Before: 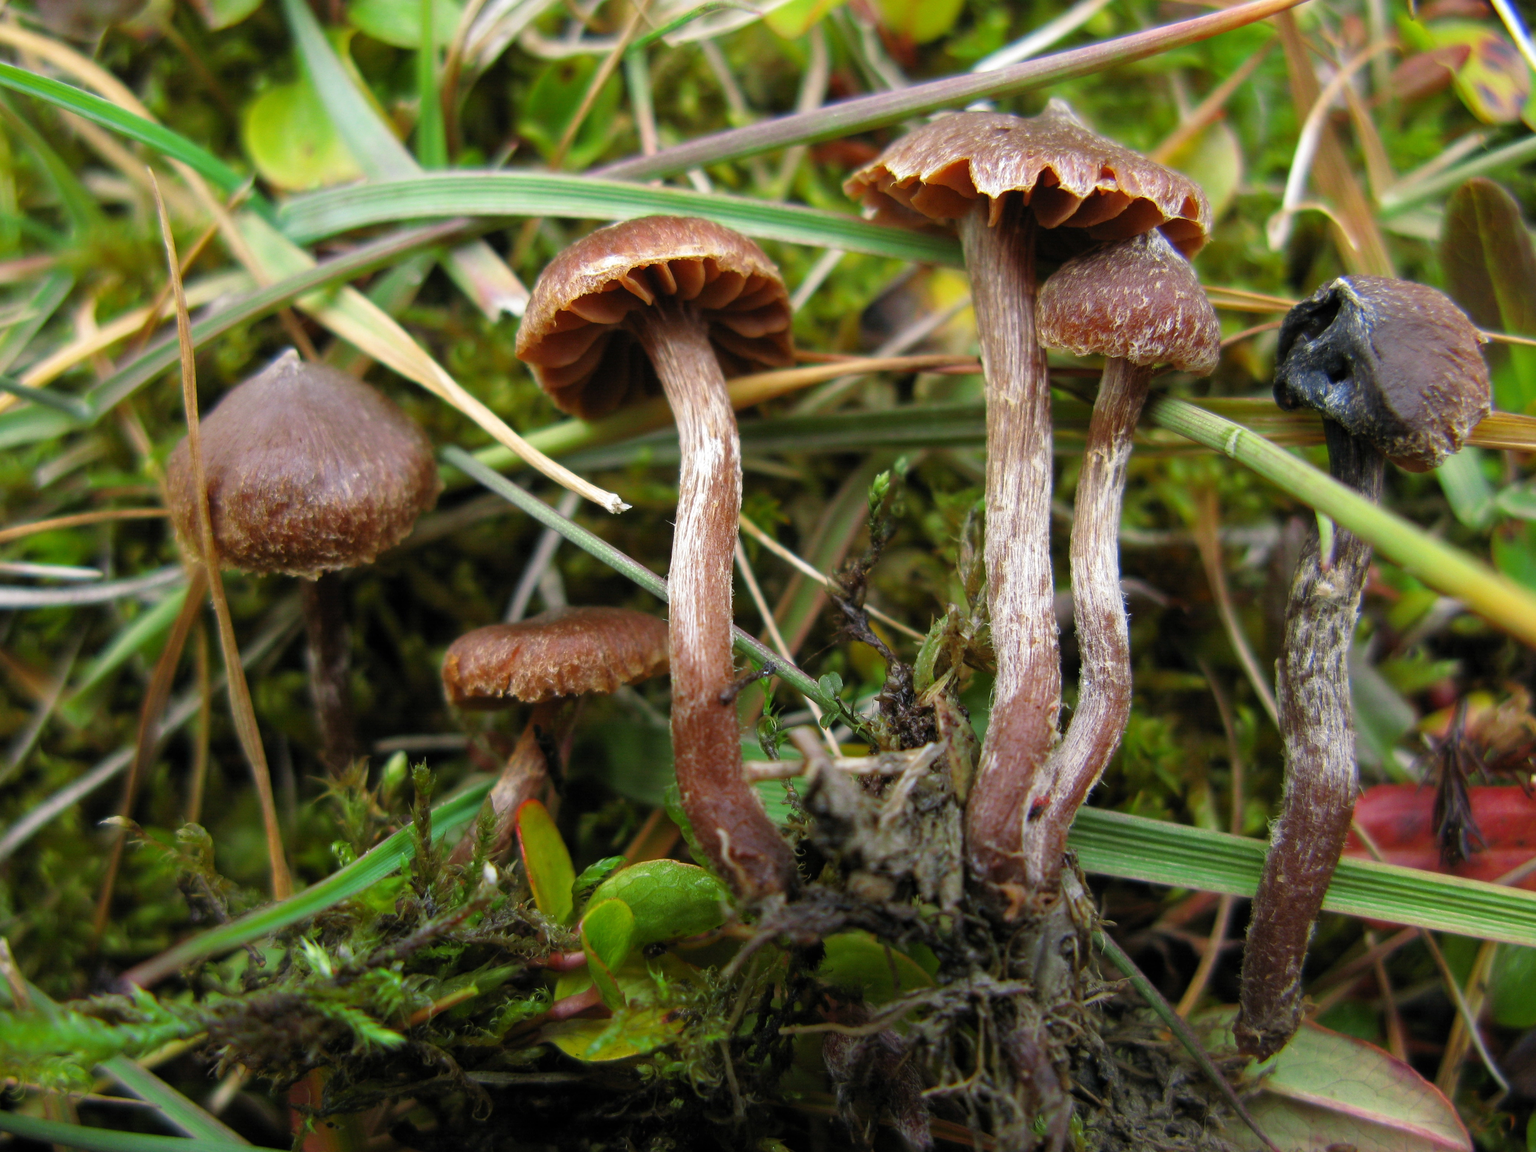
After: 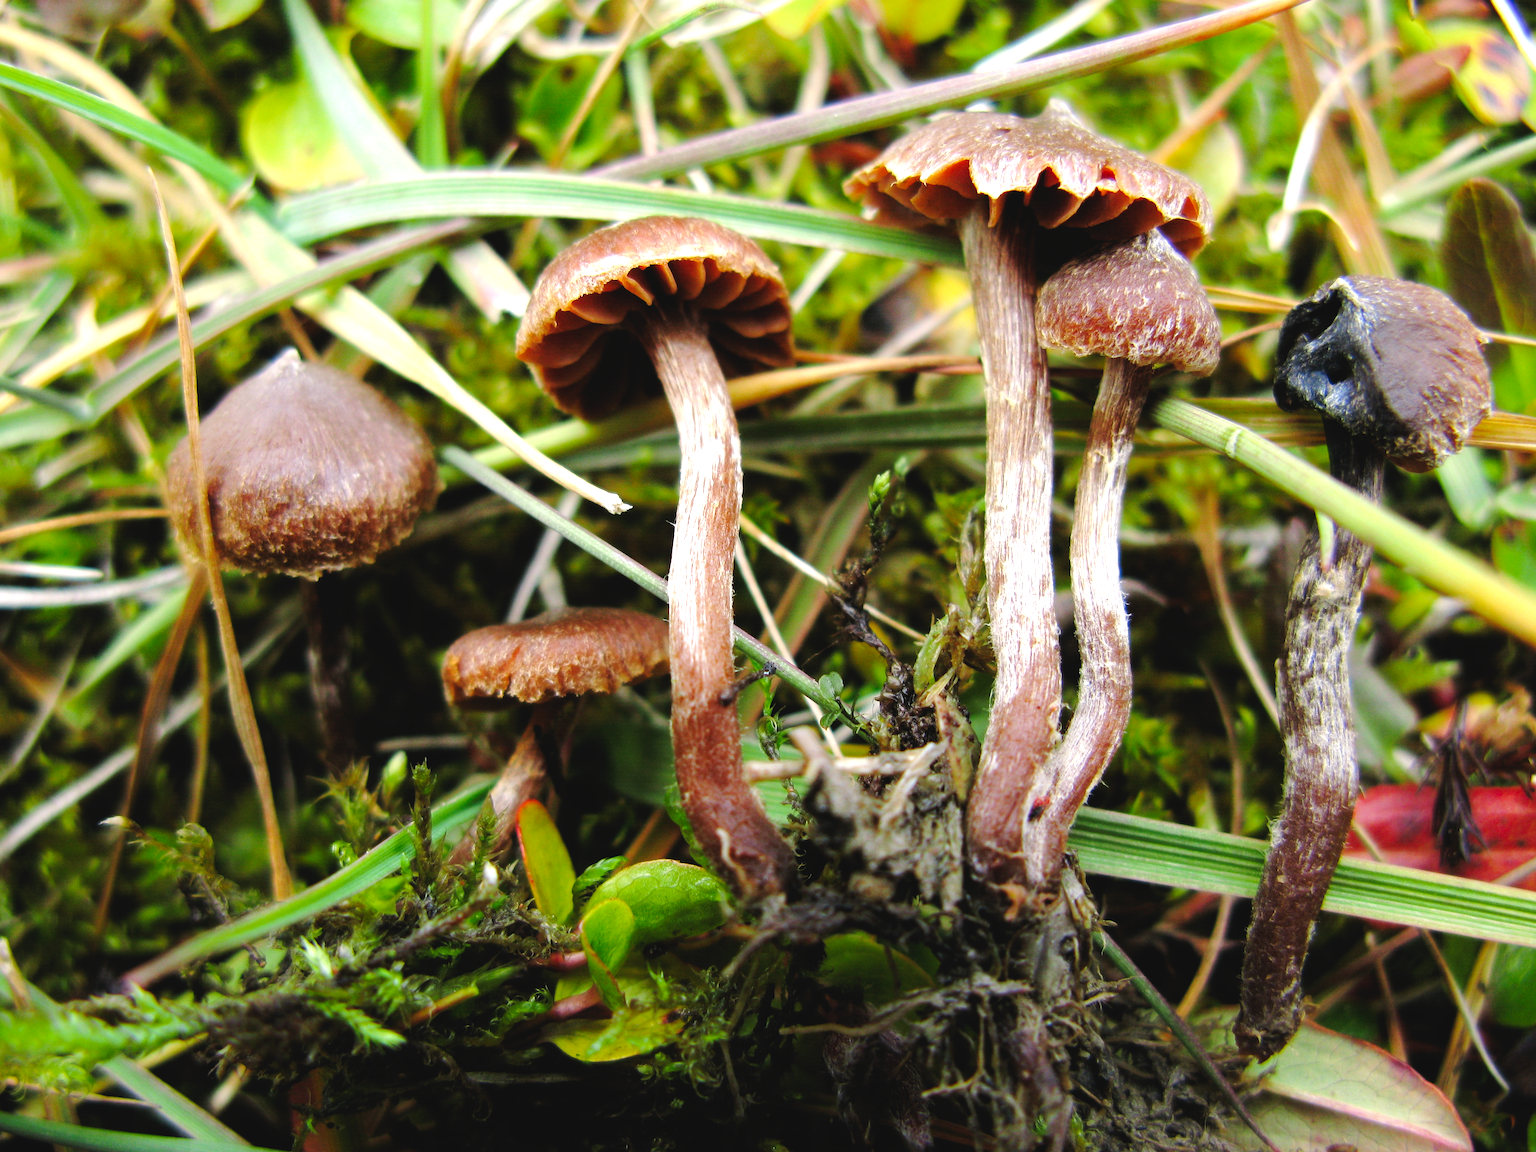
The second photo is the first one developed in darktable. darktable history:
tone curve: curves: ch0 [(0, 0.046) (0.037, 0.056) (0.176, 0.162) (0.33, 0.331) (0.432, 0.475) (0.601, 0.665) (0.843, 0.876) (1, 1)]; ch1 [(0, 0) (0.339, 0.349) (0.445, 0.42) (0.476, 0.47) (0.497, 0.492) (0.523, 0.514) (0.557, 0.558) (0.632, 0.615) (0.728, 0.746) (1, 1)]; ch2 [(0, 0) (0.327, 0.324) (0.417, 0.44) (0.46, 0.453) (0.502, 0.495) (0.526, 0.52) (0.54, 0.55) (0.606, 0.626) (0.745, 0.704) (1, 1)], preserve colors none
tone equalizer: -8 EV -0.761 EV, -7 EV -0.692 EV, -6 EV -0.593 EV, -5 EV -0.391 EV, -3 EV 0.403 EV, -2 EV 0.6 EV, -1 EV 0.677 EV, +0 EV 0.777 EV
